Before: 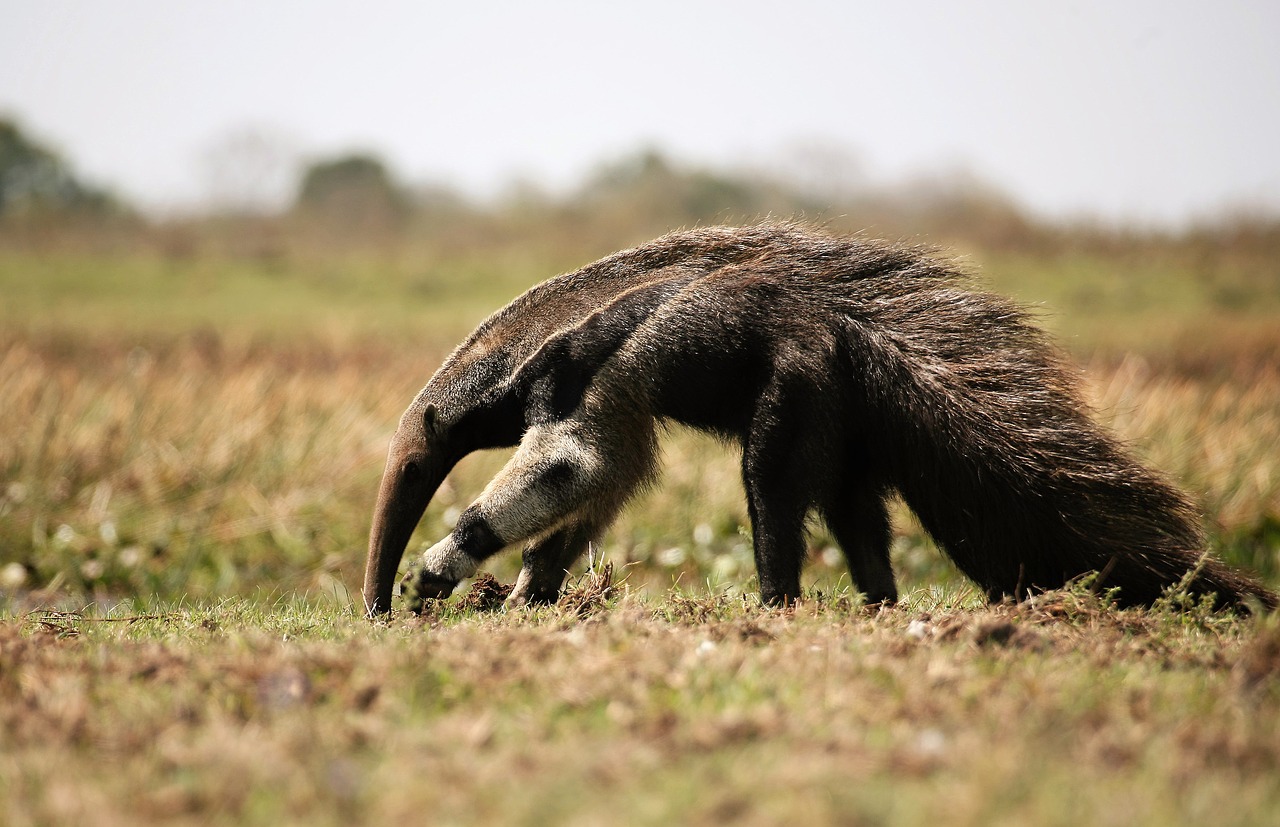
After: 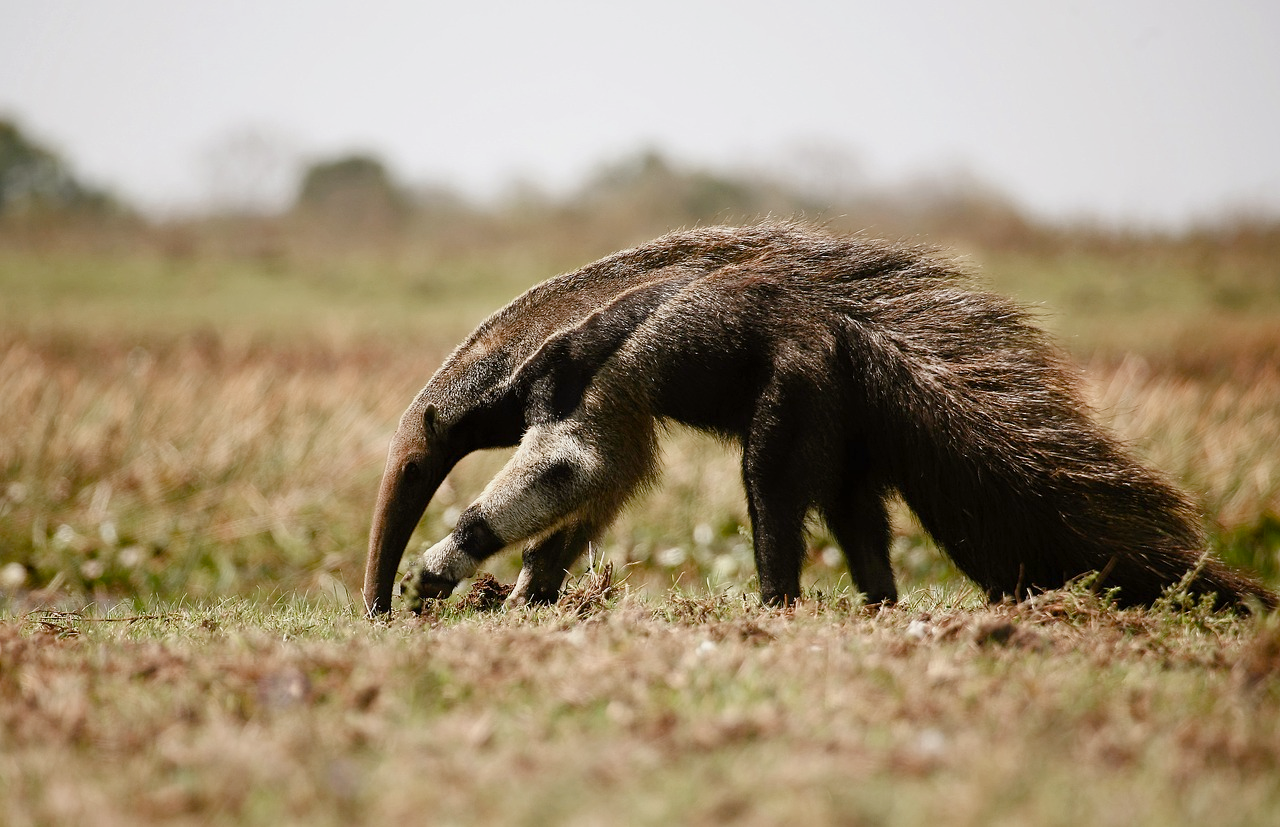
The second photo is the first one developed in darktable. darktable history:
color balance rgb: shadows lift › luminance -10.129%, shadows lift › chroma 0.951%, shadows lift › hue 112.62°, power › chroma 0.291%, power › hue 22.85°, perceptual saturation grading › global saturation 20%, perceptual saturation grading › highlights -50.449%, perceptual saturation grading › shadows 31.101%, global vibrance -17.576%, contrast -6.341%
